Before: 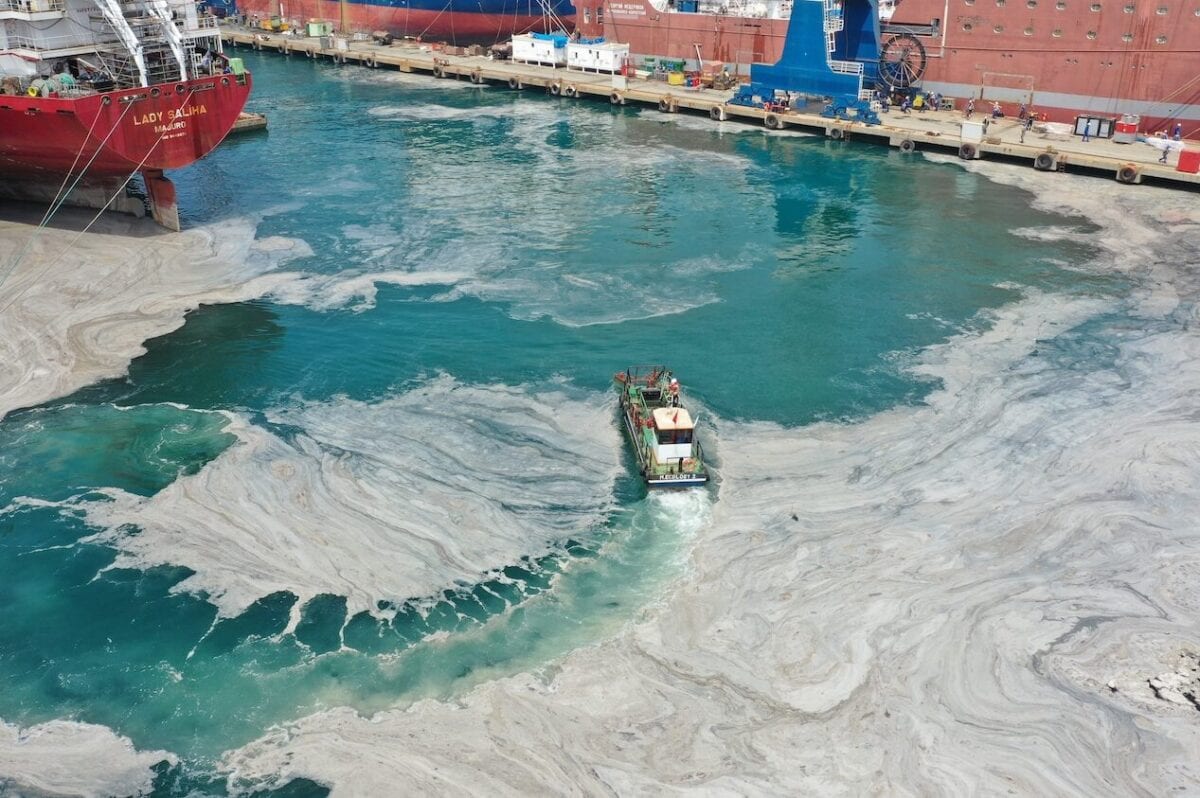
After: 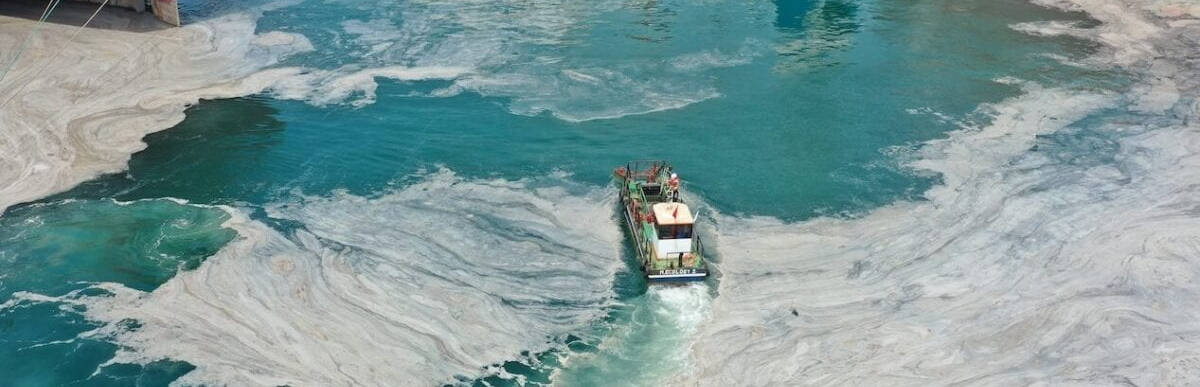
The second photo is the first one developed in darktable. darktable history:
crop and rotate: top 25.718%, bottom 25.723%
